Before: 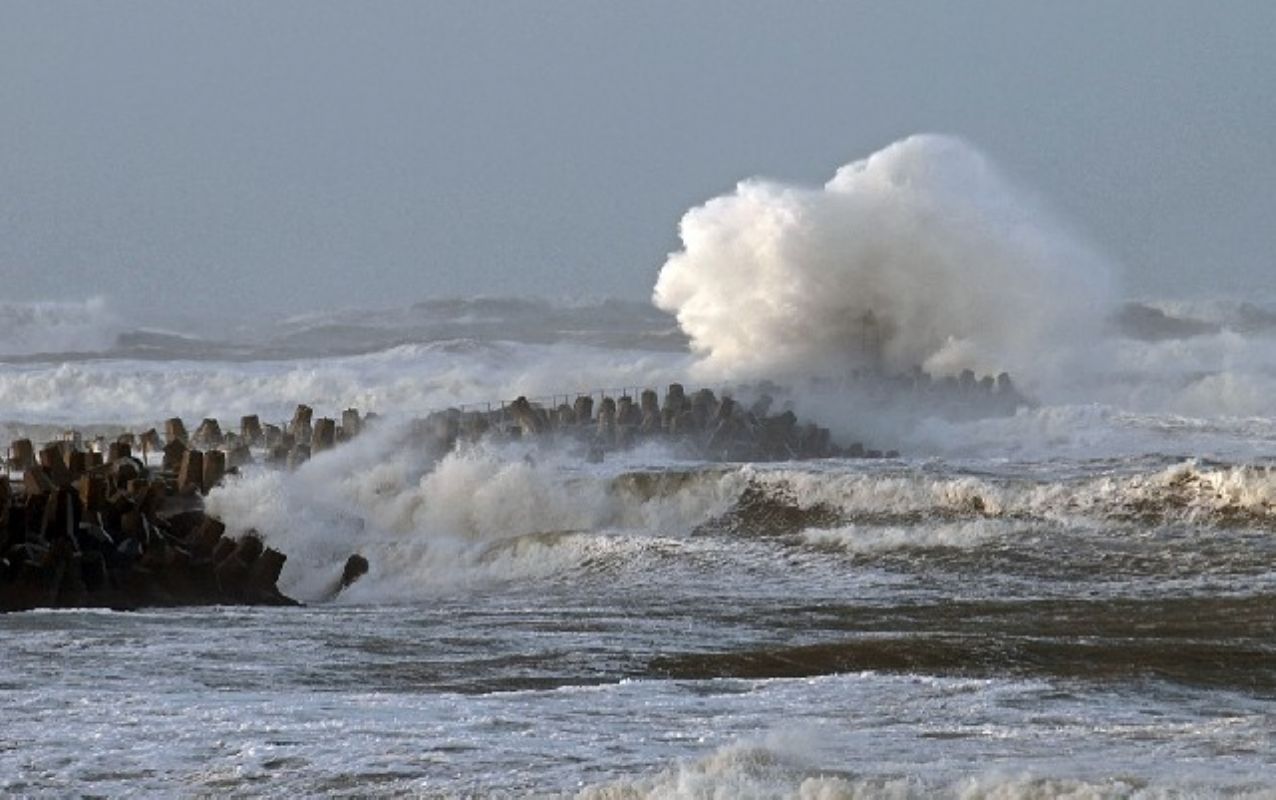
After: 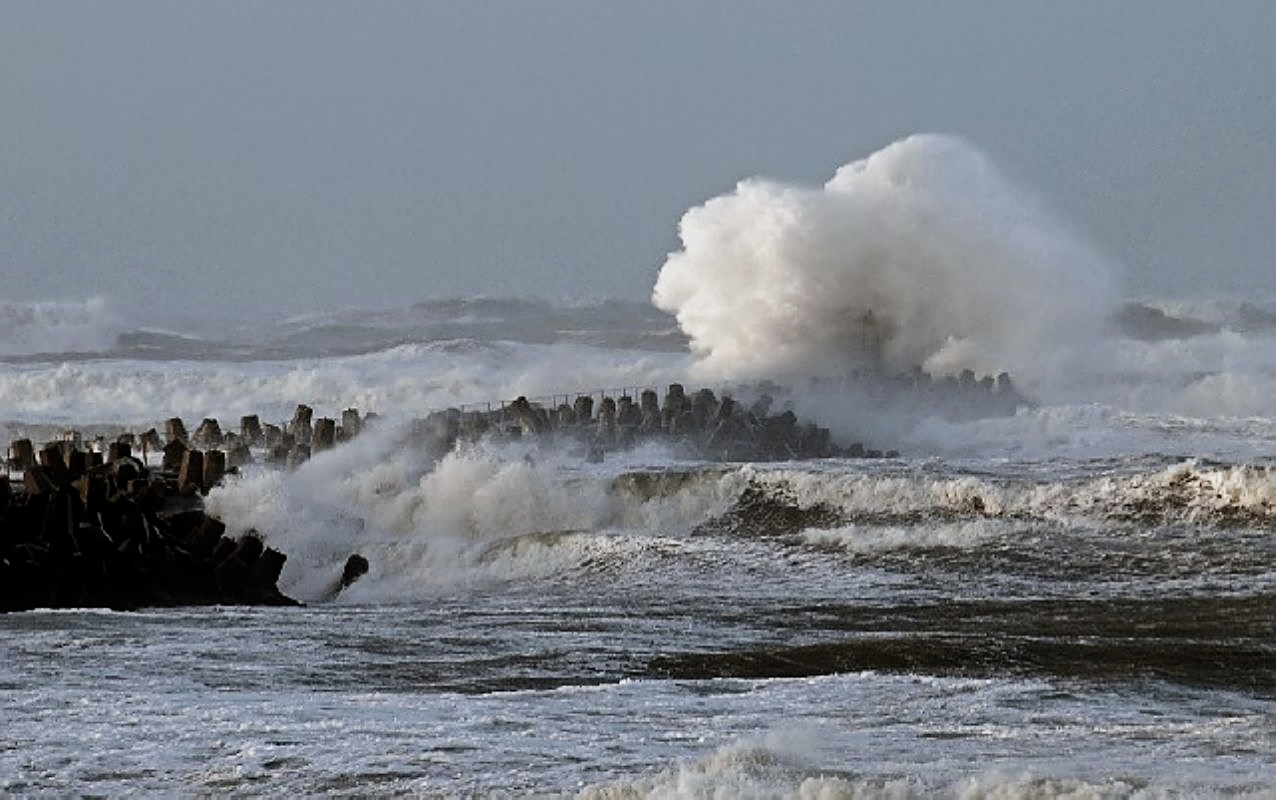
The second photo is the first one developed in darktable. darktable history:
filmic rgb: middle gray luminance 21.73%, black relative exposure -14 EV, white relative exposure 2.96 EV, threshold 6 EV, target black luminance 0%, hardness 8.81, latitude 59.69%, contrast 1.208, highlights saturation mix 5%, shadows ↔ highlights balance 41.6%, add noise in highlights 0, color science v3 (2019), use custom middle-gray values true, iterations of high-quality reconstruction 0, contrast in highlights soft, enable highlight reconstruction true
sharpen: on, module defaults
